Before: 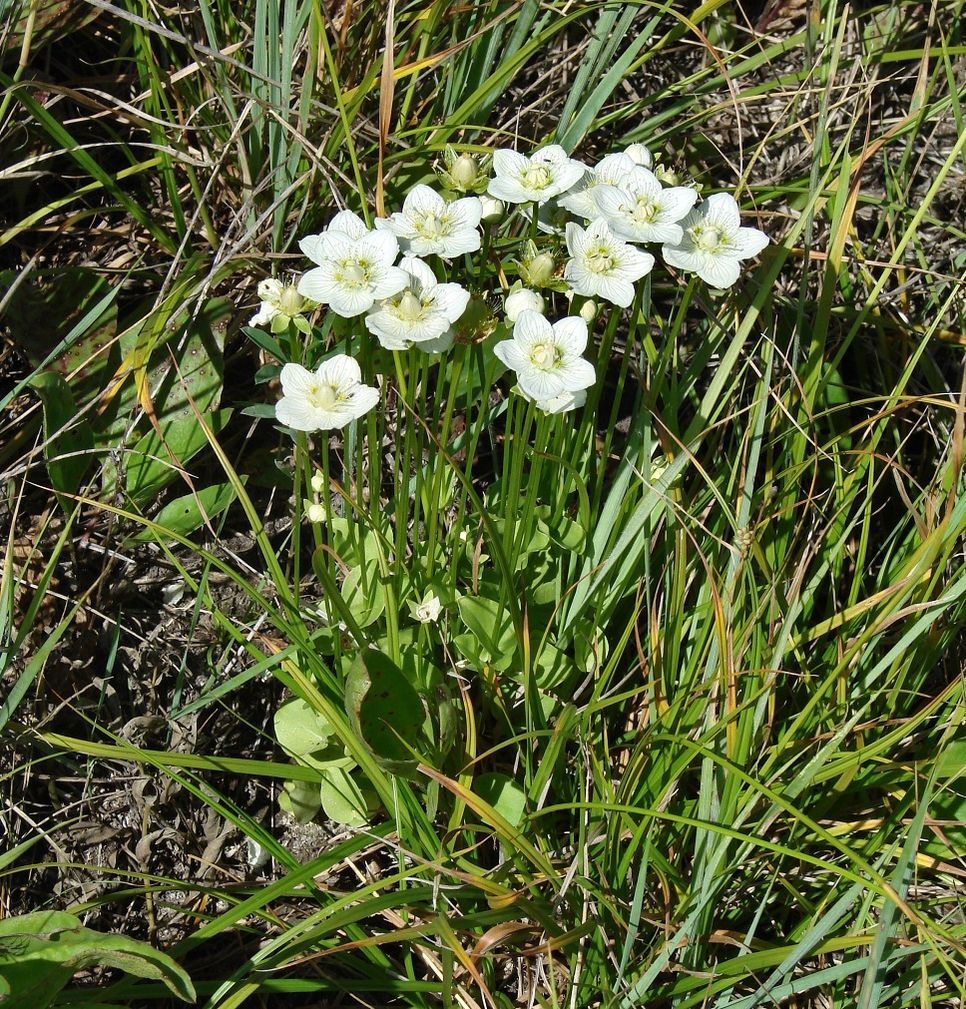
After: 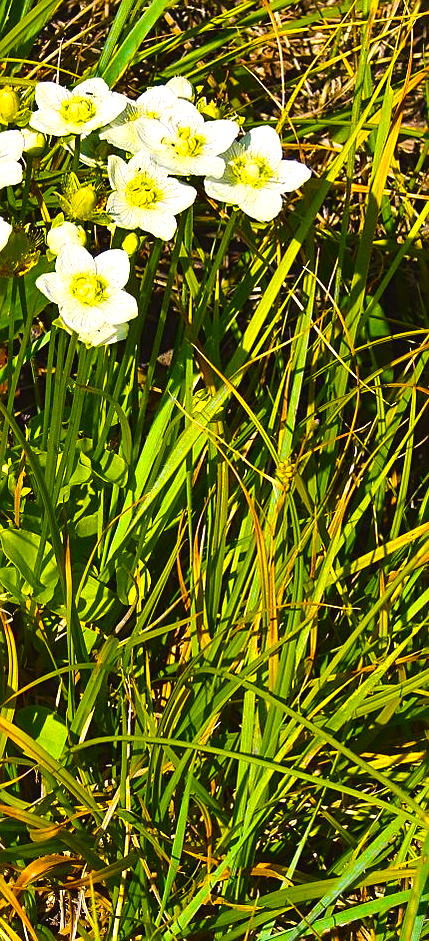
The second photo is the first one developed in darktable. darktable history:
crop: left 47.51%, top 6.715%, right 8.021%
exposure: exposure 0.128 EV, compensate highlight preservation false
sharpen: amount 0.496
color balance rgb: power › luminance -3.78%, power › chroma 0.54%, power › hue 43.01°, highlights gain › chroma 2.363%, highlights gain › hue 36.64°, global offset › luminance 0.498%, linear chroma grading › global chroma 15.52%, perceptual saturation grading › global saturation 65.198%, perceptual saturation grading › highlights 48.995%, perceptual saturation grading › shadows 29.452%, global vibrance 40.972%
tone equalizer: -8 EV -0.405 EV, -7 EV -0.382 EV, -6 EV -0.316 EV, -5 EV -0.185 EV, -3 EV 0.22 EV, -2 EV 0.334 EV, -1 EV 0.4 EV, +0 EV 0.429 EV, smoothing diameter 24.96%, edges refinement/feathering 12.35, preserve details guided filter
